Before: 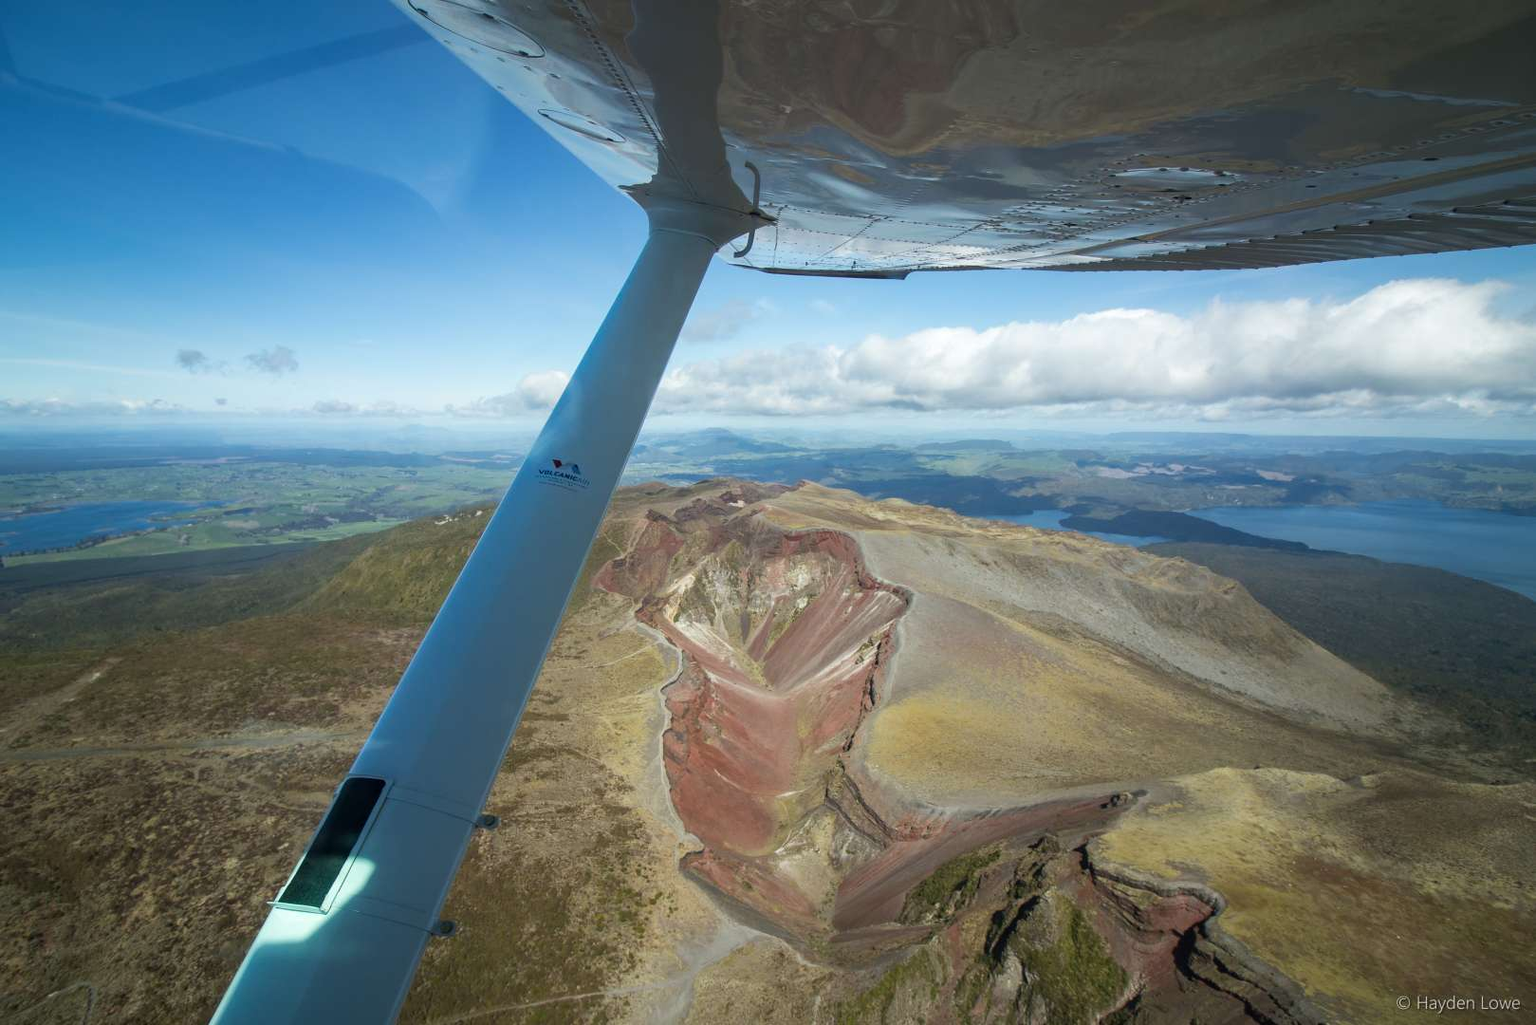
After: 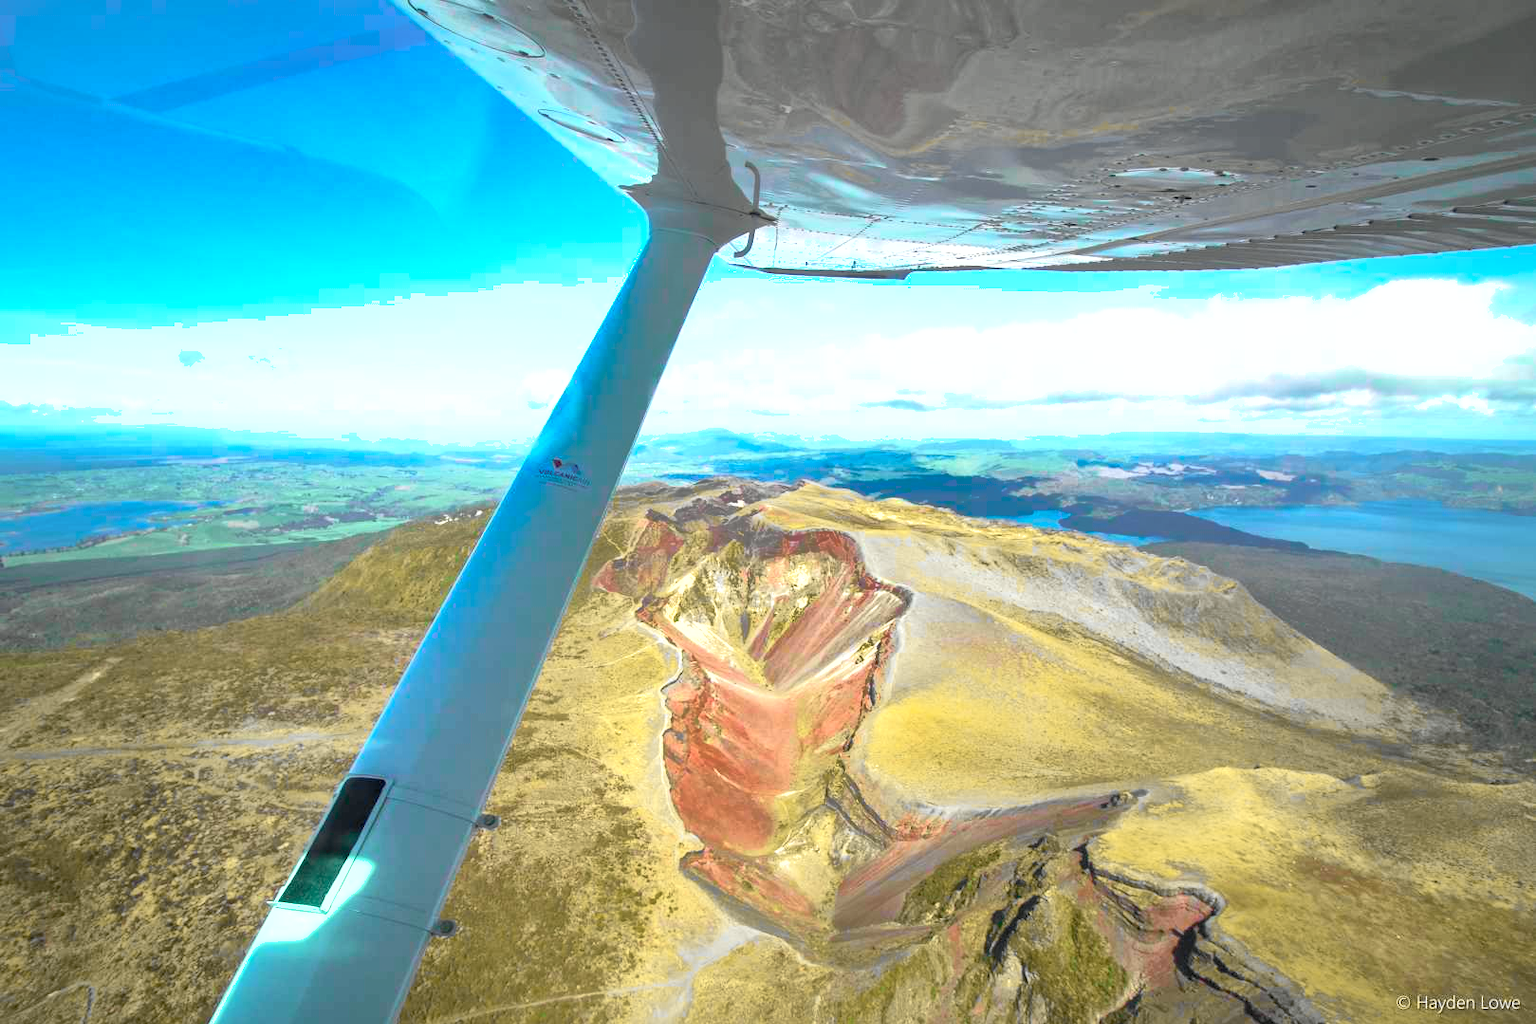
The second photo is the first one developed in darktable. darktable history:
shadows and highlights: shadows 60.71, highlights -59.94
tone curve: curves: ch0 [(0, 0) (0.055, 0.057) (0.258, 0.307) (0.434, 0.543) (0.517, 0.657) (0.745, 0.874) (1, 1)]; ch1 [(0, 0) (0.346, 0.307) (0.418, 0.383) (0.46, 0.439) (0.482, 0.493) (0.502, 0.497) (0.517, 0.506) (0.55, 0.561) (0.588, 0.61) (0.646, 0.688) (1, 1)]; ch2 [(0, 0) (0.346, 0.34) (0.431, 0.45) (0.485, 0.499) (0.5, 0.503) (0.527, 0.508) (0.545, 0.562) (0.679, 0.706) (1, 1)], color space Lab, independent channels, preserve colors none
exposure: exposure 1 EV, compensate highlight preservation false
